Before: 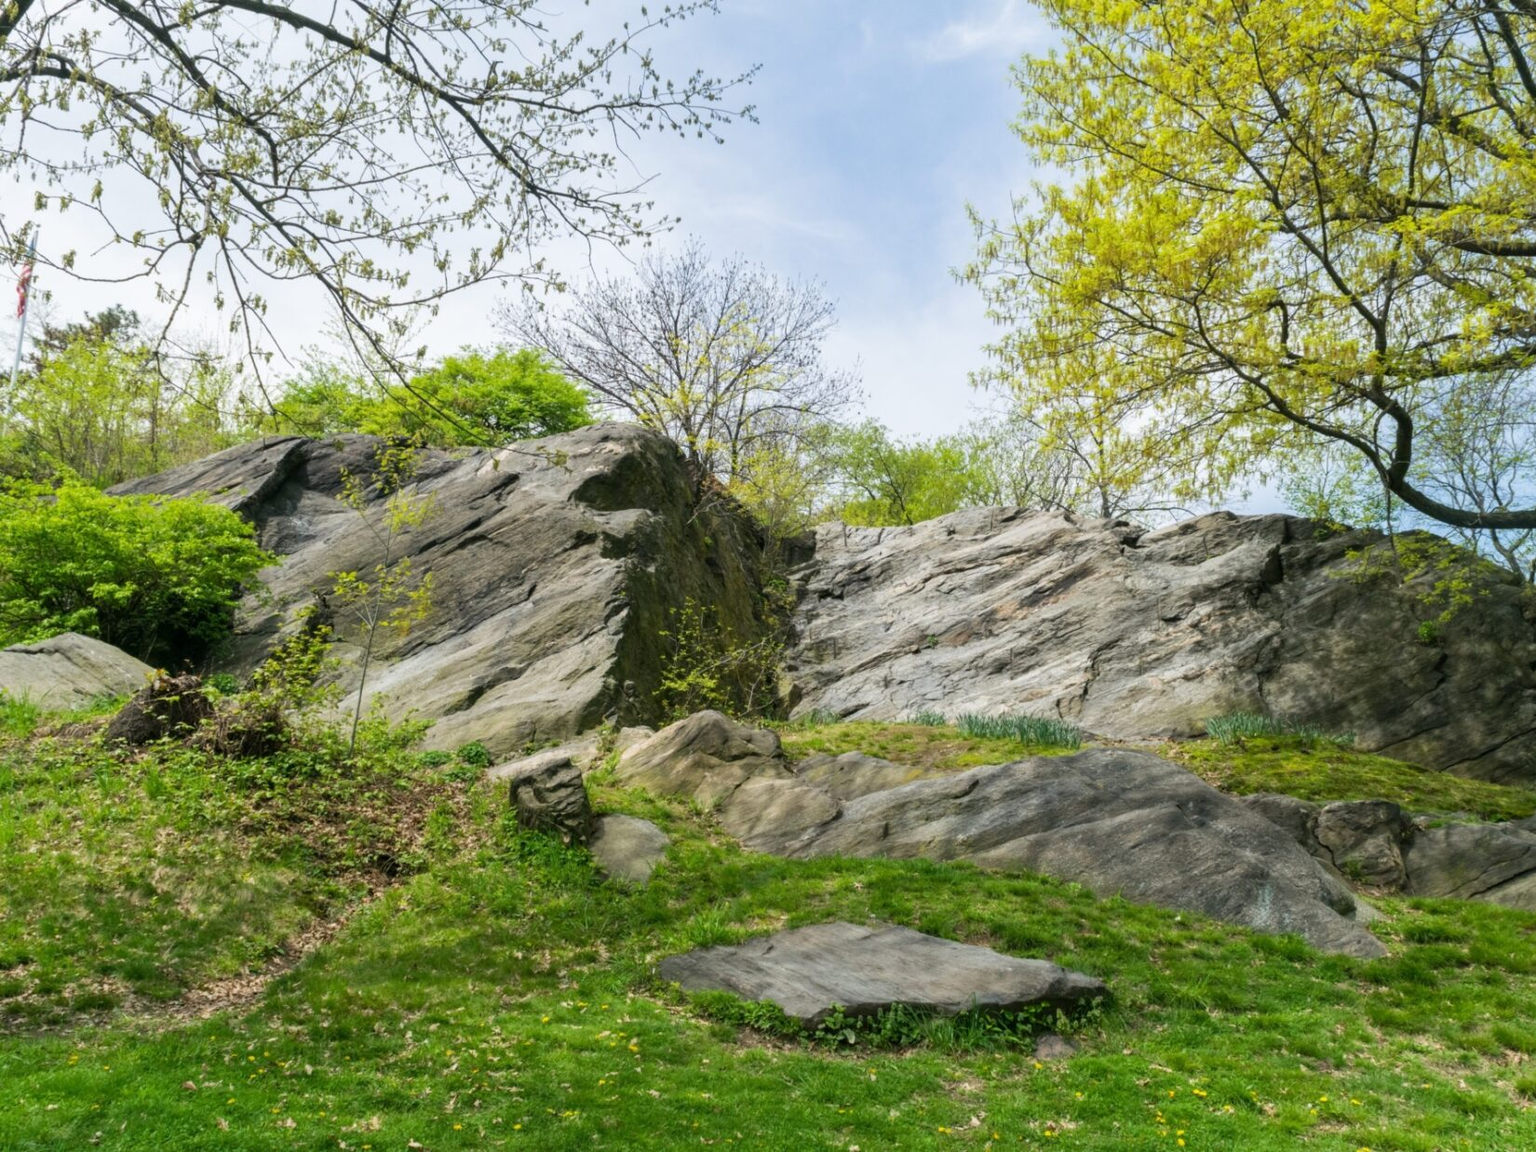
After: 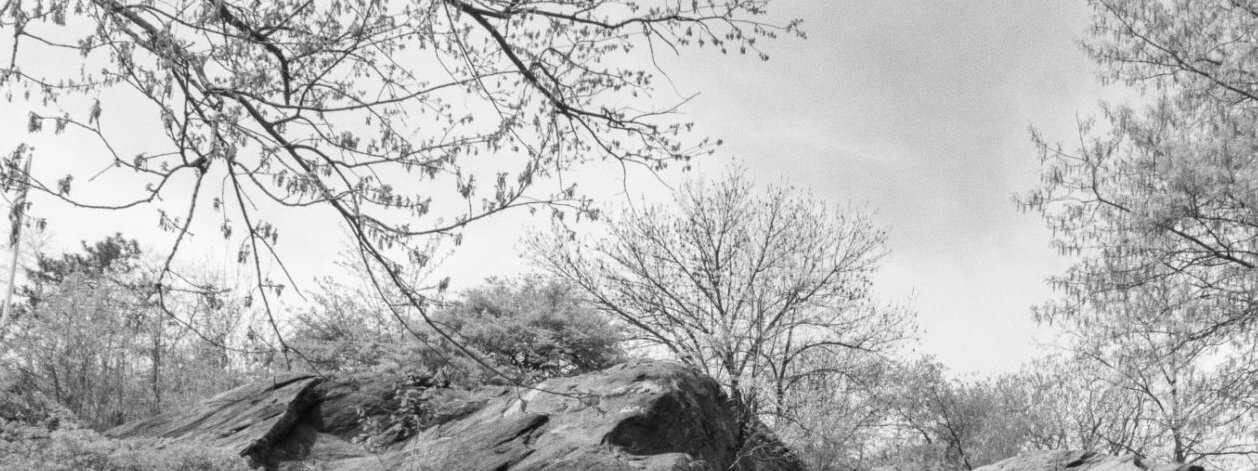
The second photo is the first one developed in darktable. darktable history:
crop: left 0.579%, top 7.627%, right 23.167%, bottom 54.275%
monochrome: a -4.13, b 5.16, size 1
grain: coarseness 0.47 ISO
